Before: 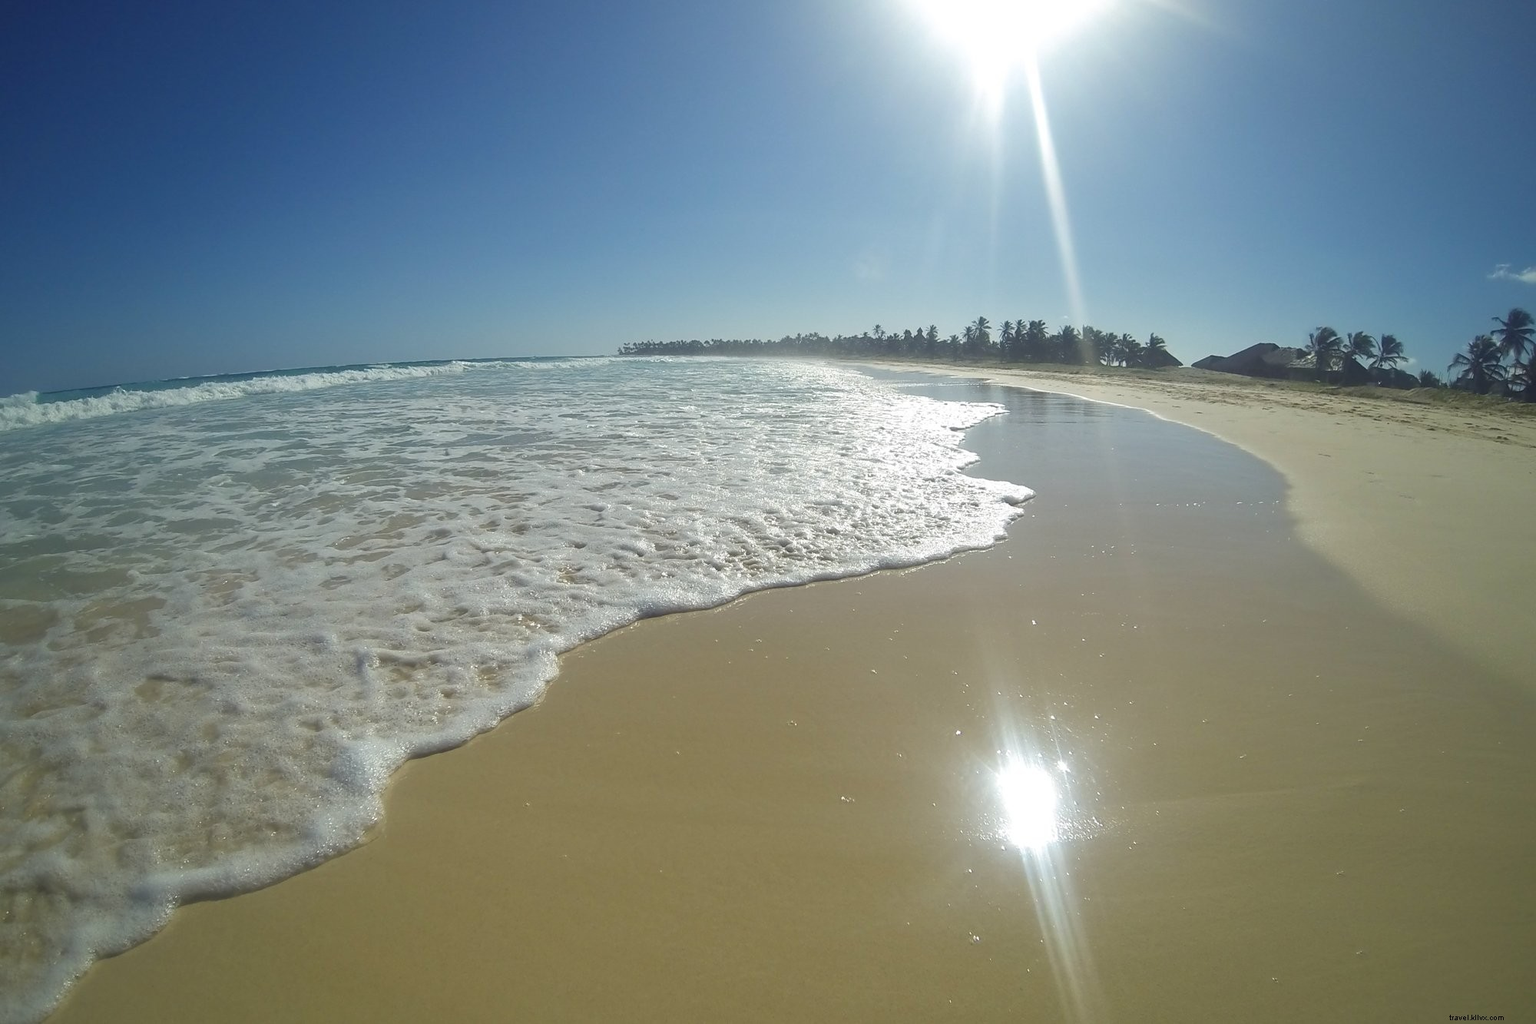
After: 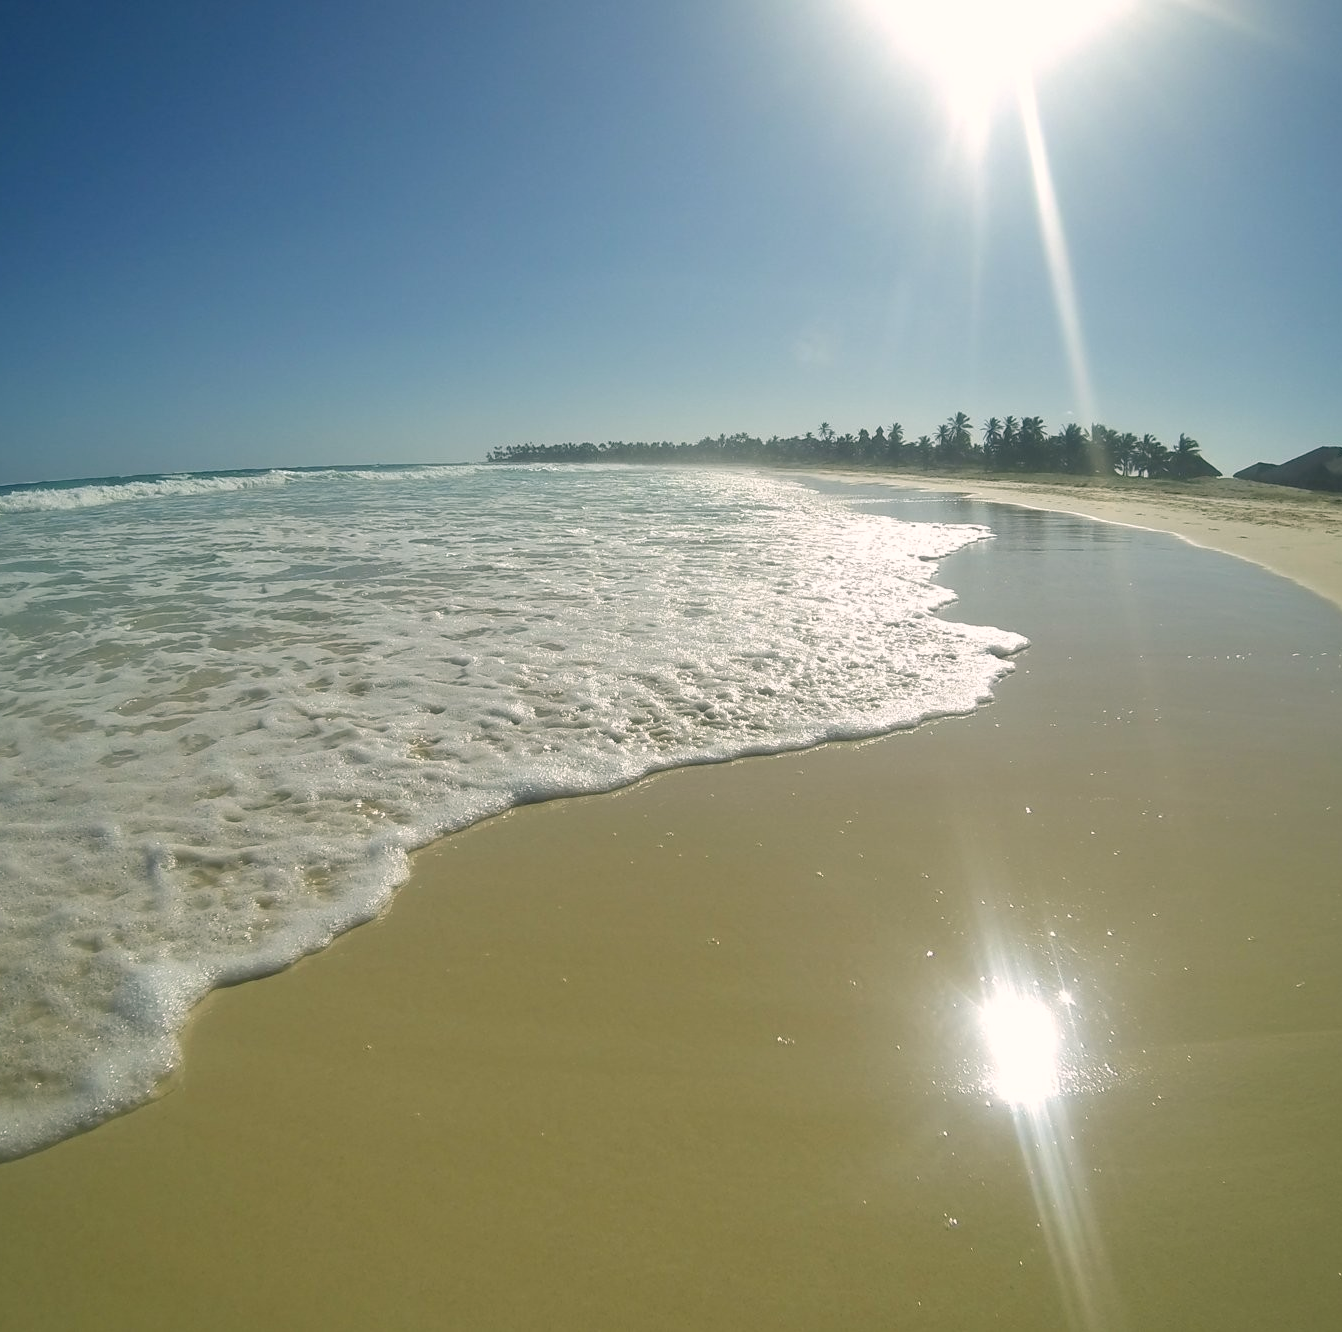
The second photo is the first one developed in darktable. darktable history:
crop and rotate: left 15.926%, right 16.973%
color correction: highlights a* 4.35, highlights b* 4.94, shadows a* -7.91, shadows b* 4.7
